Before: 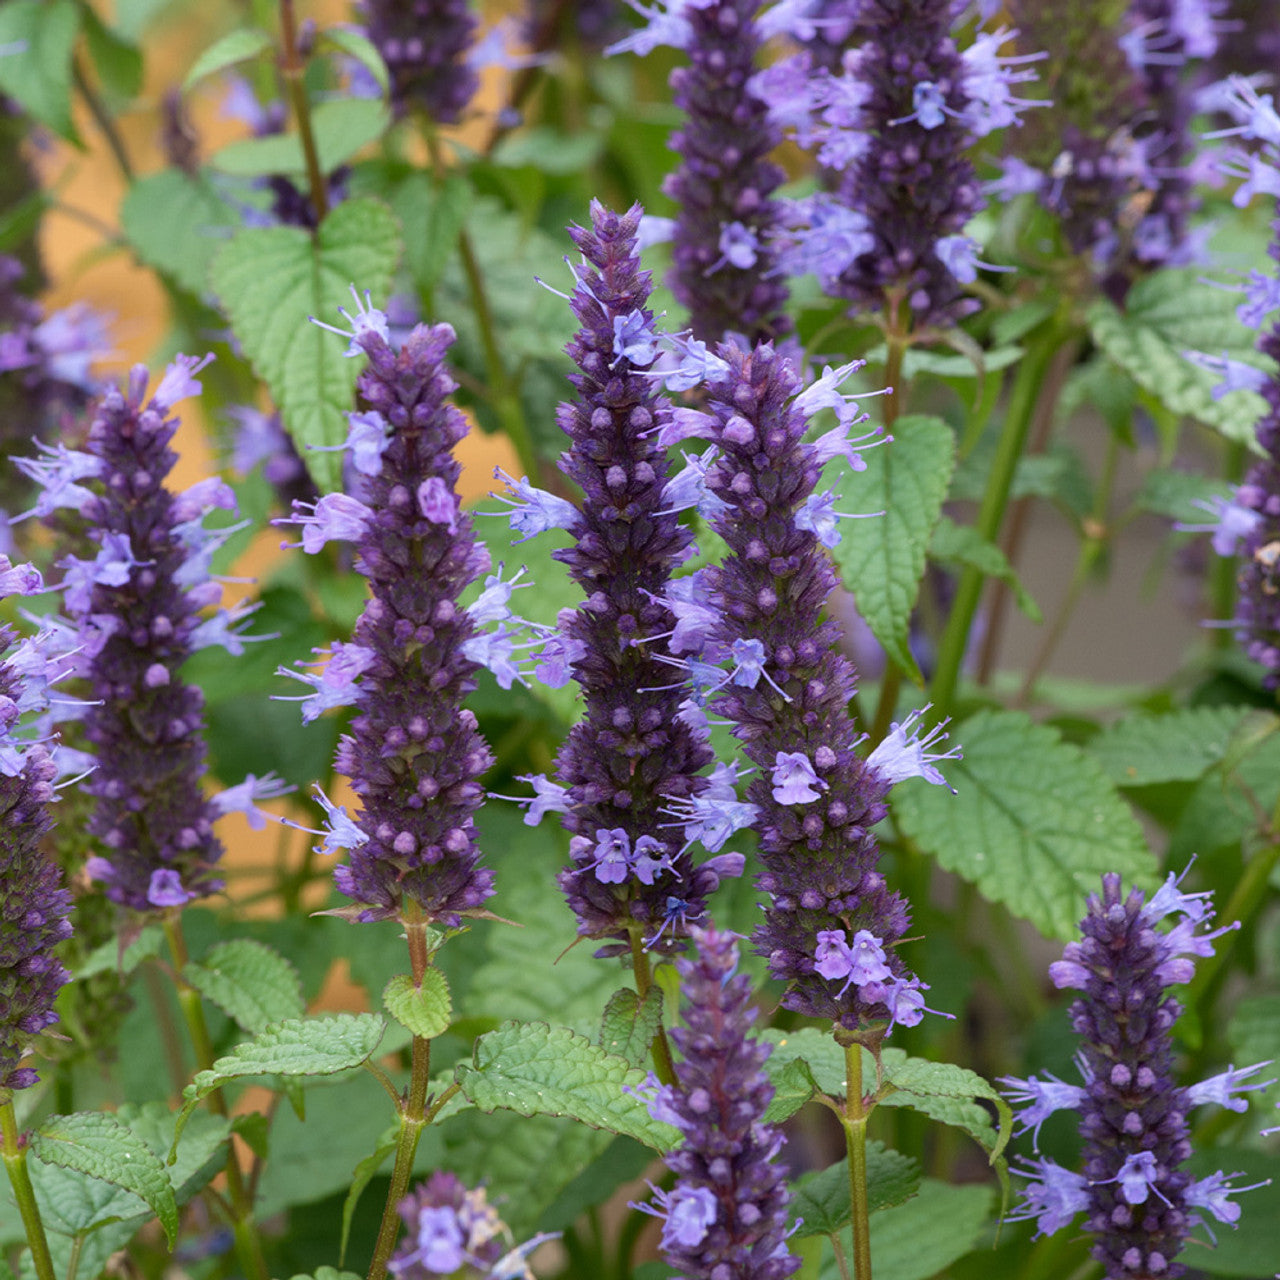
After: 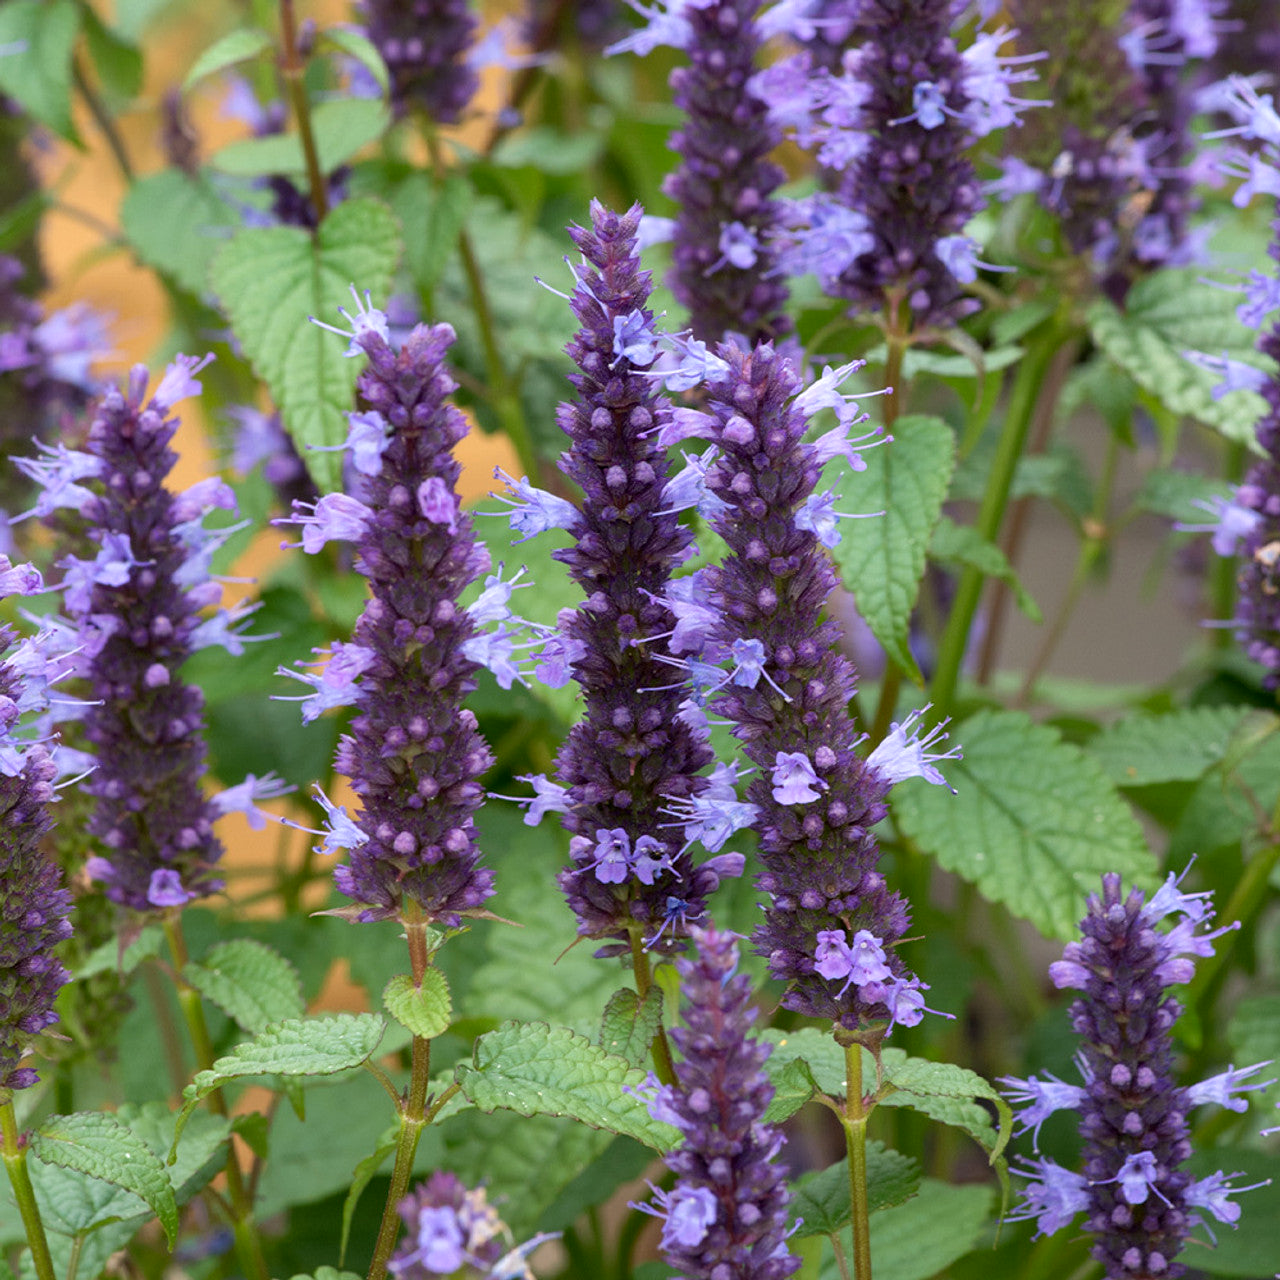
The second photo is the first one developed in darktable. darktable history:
exposure: black level correction 0.002, exposure 0.147 EV, compensate highlight preservation false
